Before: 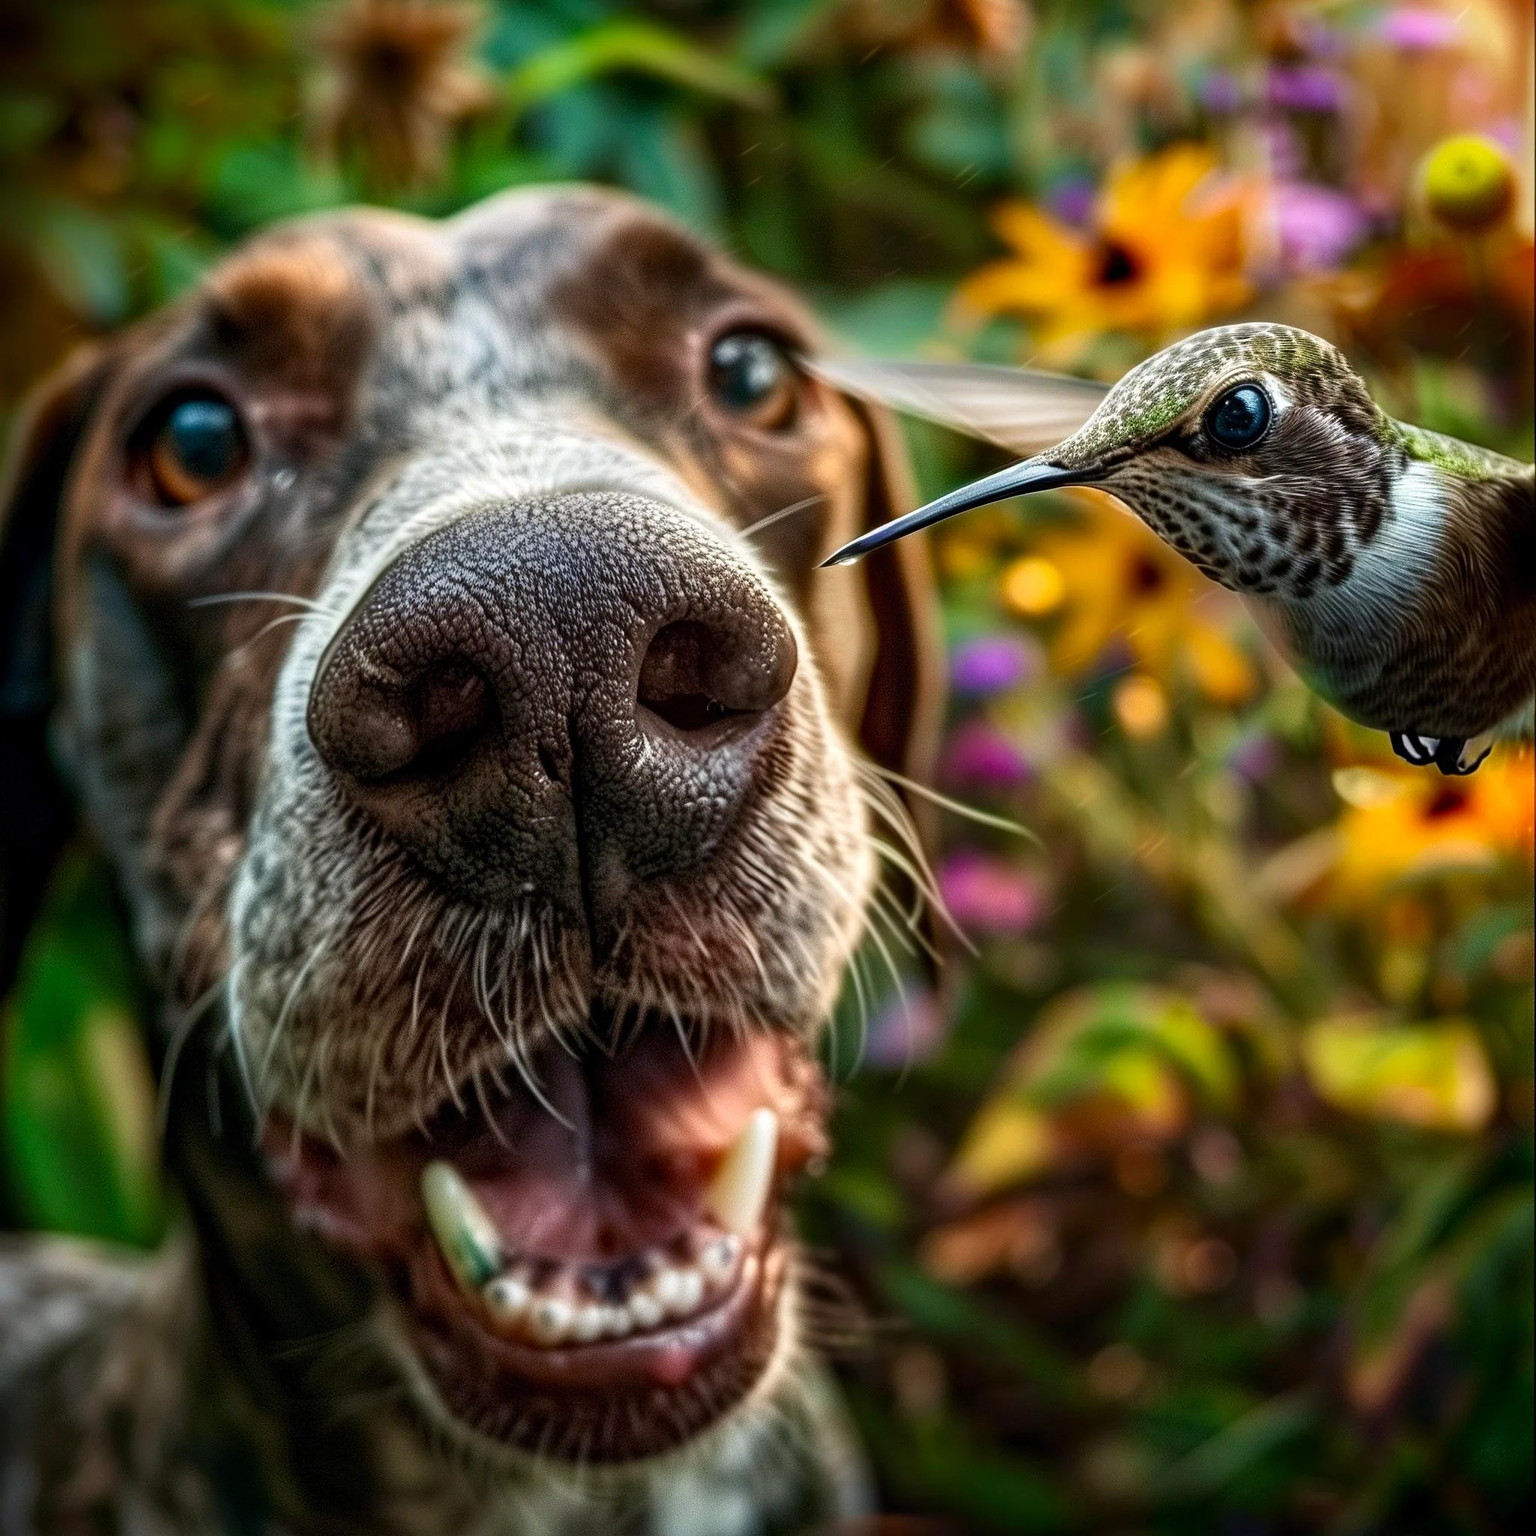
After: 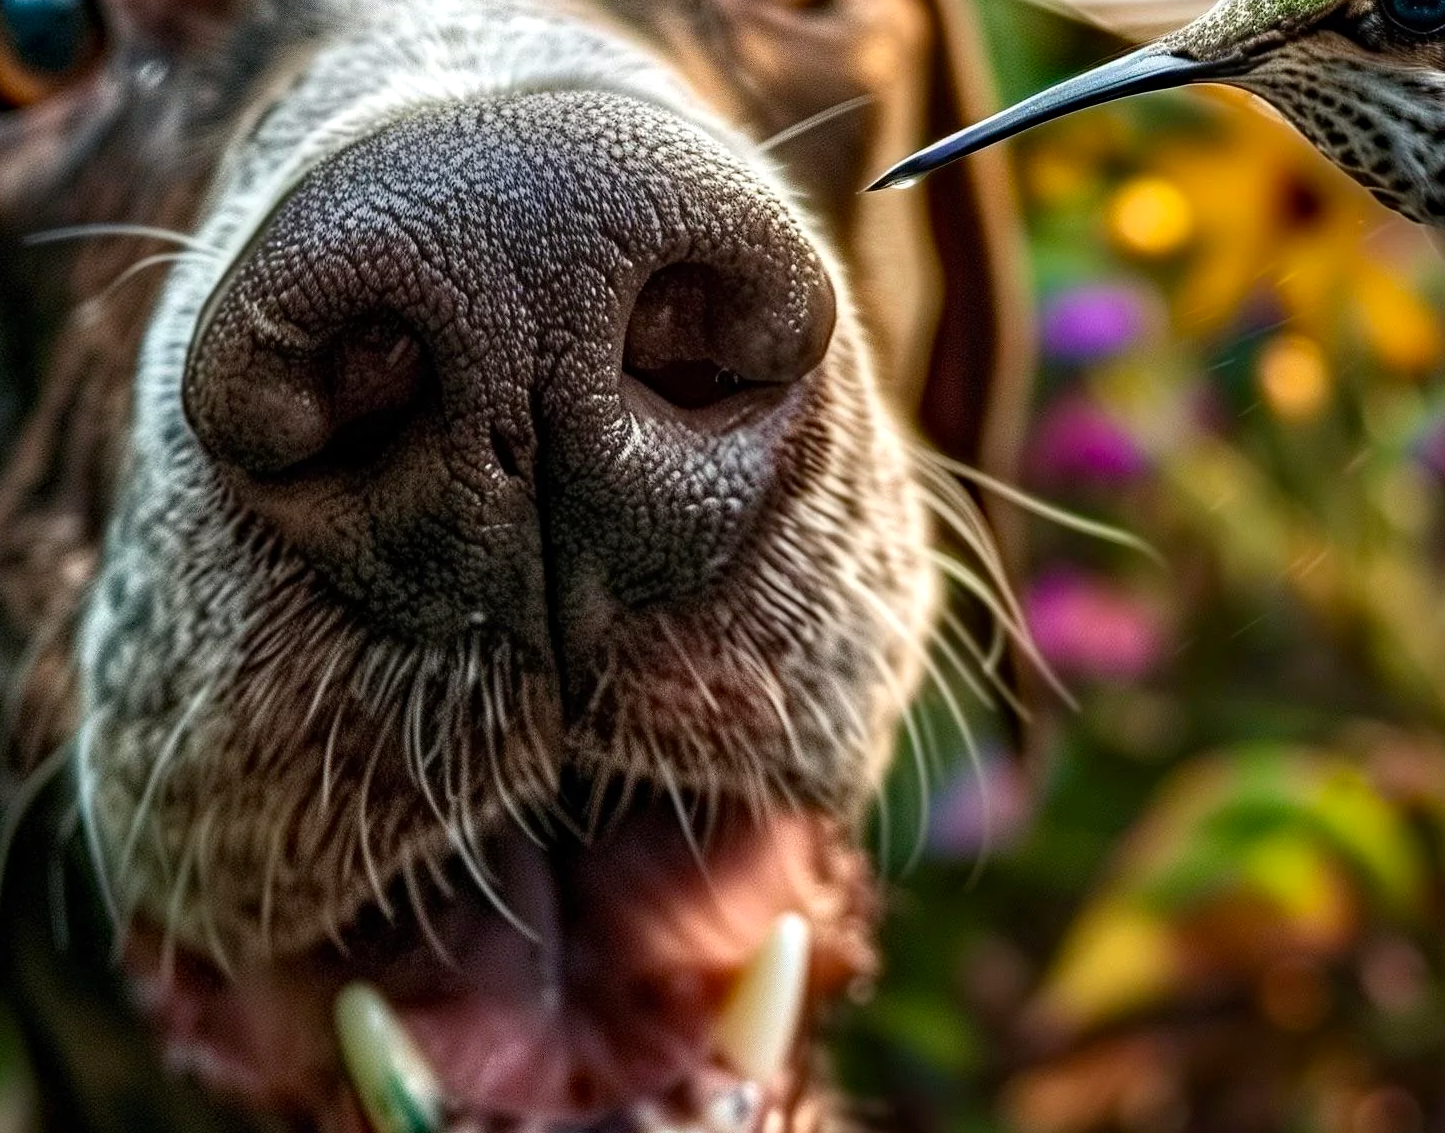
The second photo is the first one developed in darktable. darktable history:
crop: left 11.123%, top 27.61%, right 18.3%, bottom 17.034%
haze removal: compatibility mode true, adaptive false
